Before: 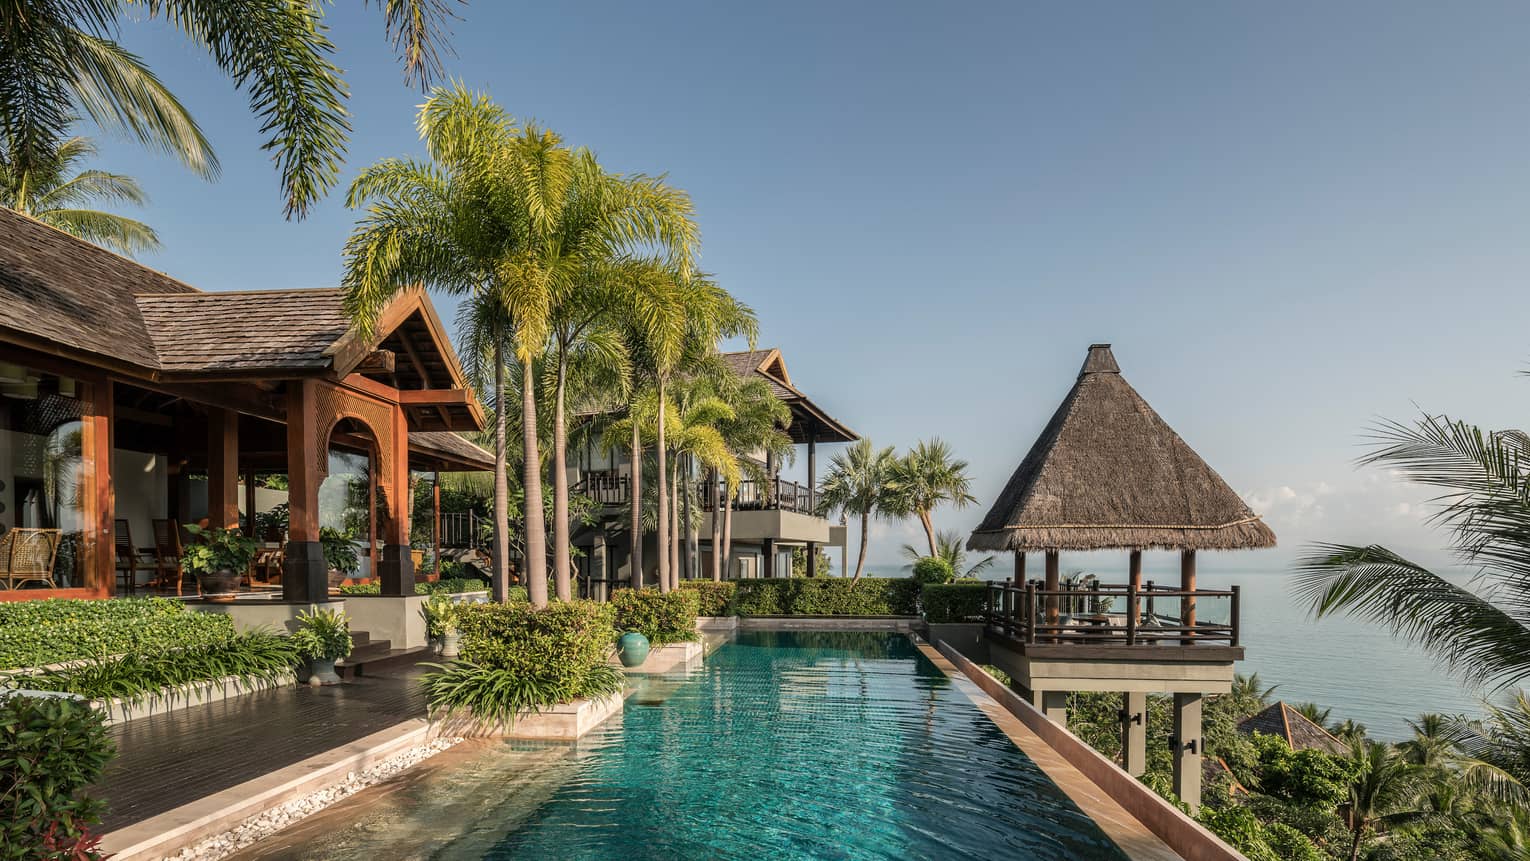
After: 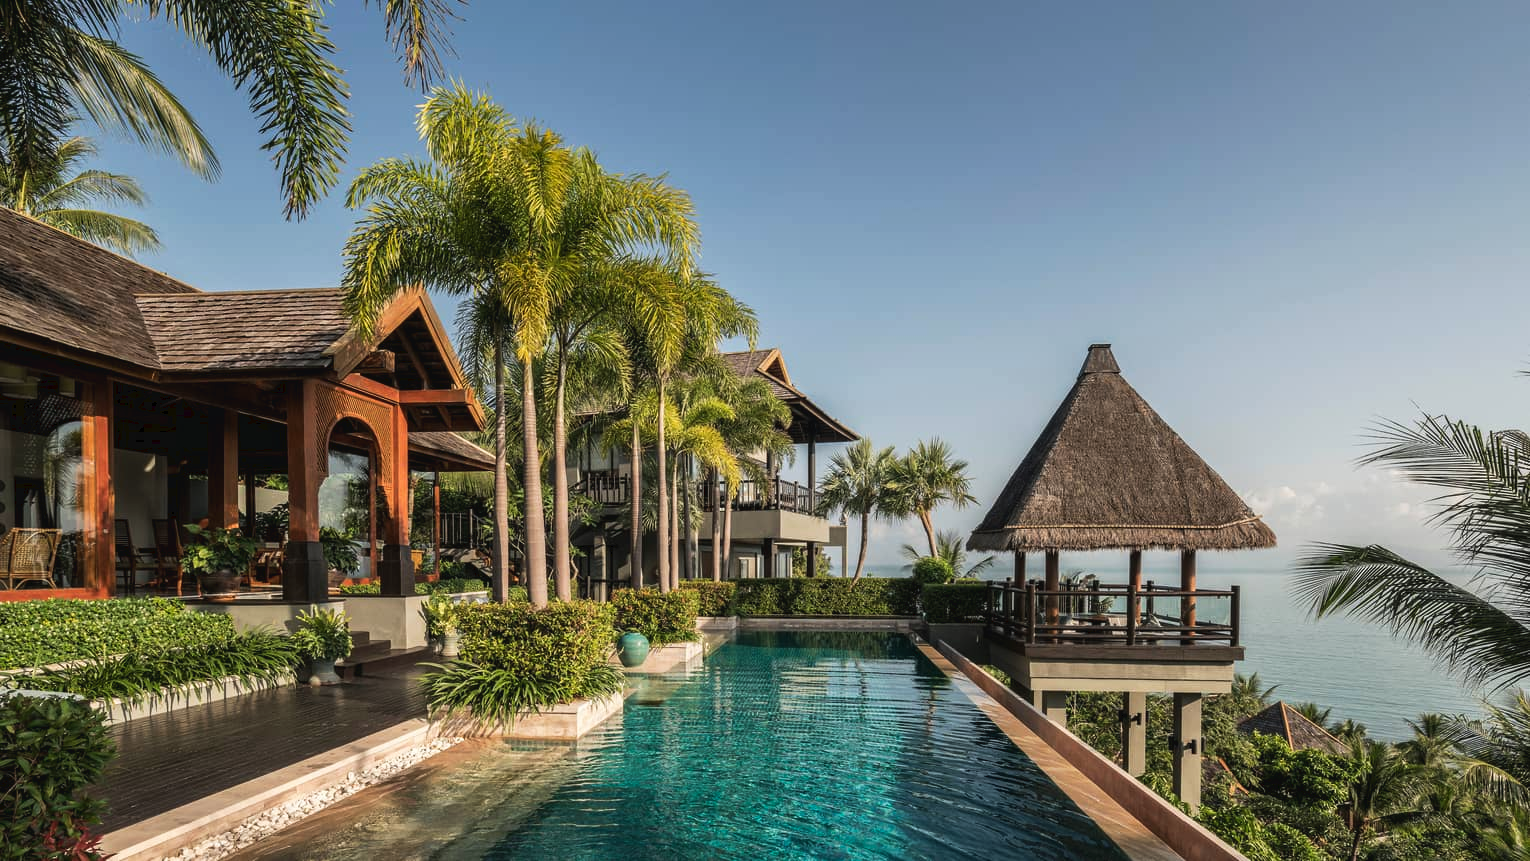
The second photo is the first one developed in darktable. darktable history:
tone curve: curves: ch0 [(0, 0) (0.003, 0.038) (0.011, 0.035) (0.025, 0.03) (0.044, 0.044) (0.069, 0.062) (0.1, 0.087) (0.136, 0.114) (0.177, 0.15) (0.224, 0.193) (0.277, 0.242) (0.335, 0.299) (0.399, 0.361) (0.468, 0.437) (0.543, 0.521) (0.623, 0.614) (0.709, 0.717) (0.801, 0.817) (0.898, 0.913) (1, 1)], preserve colors none
